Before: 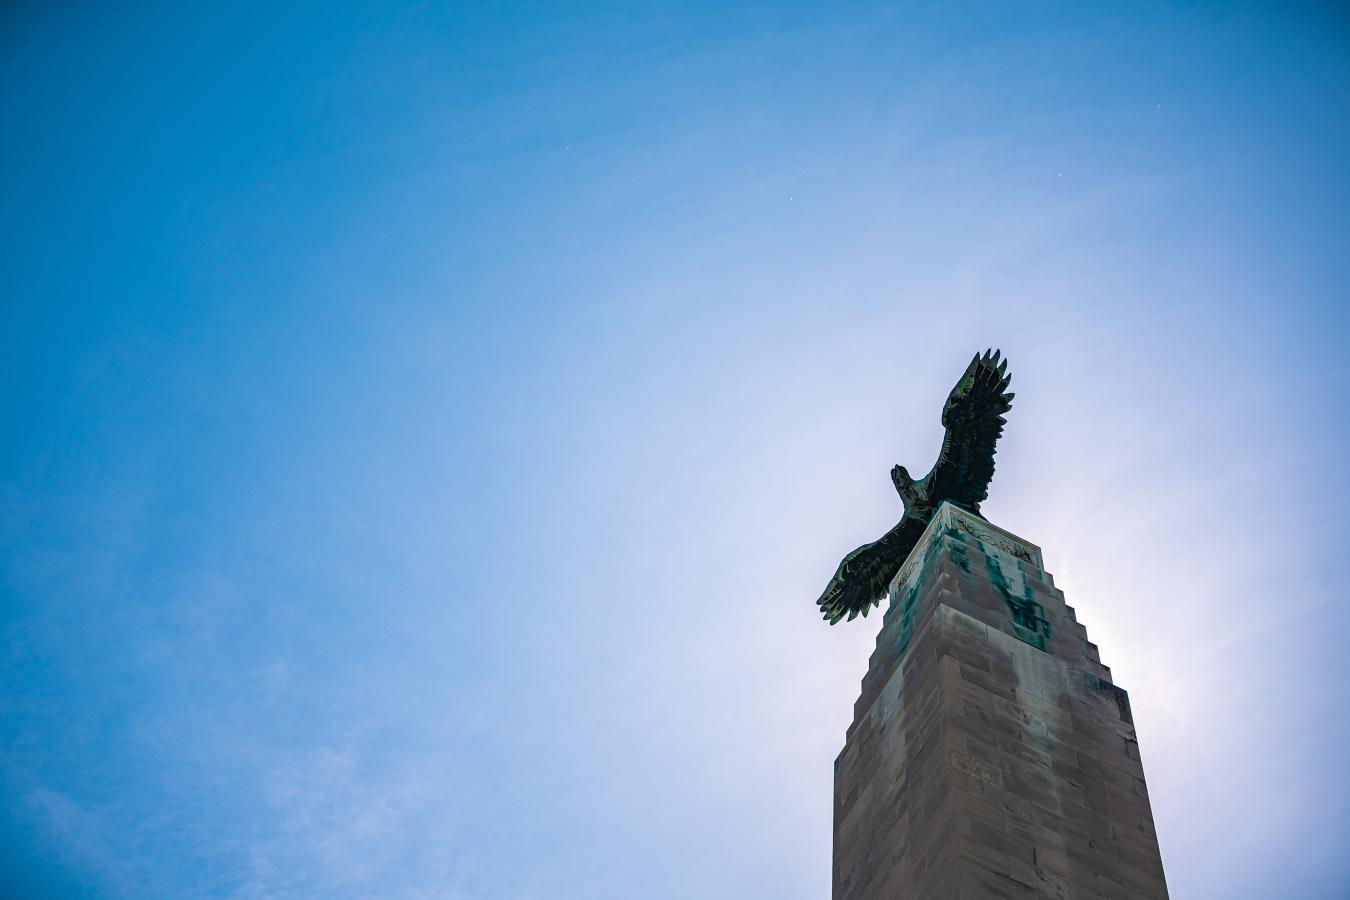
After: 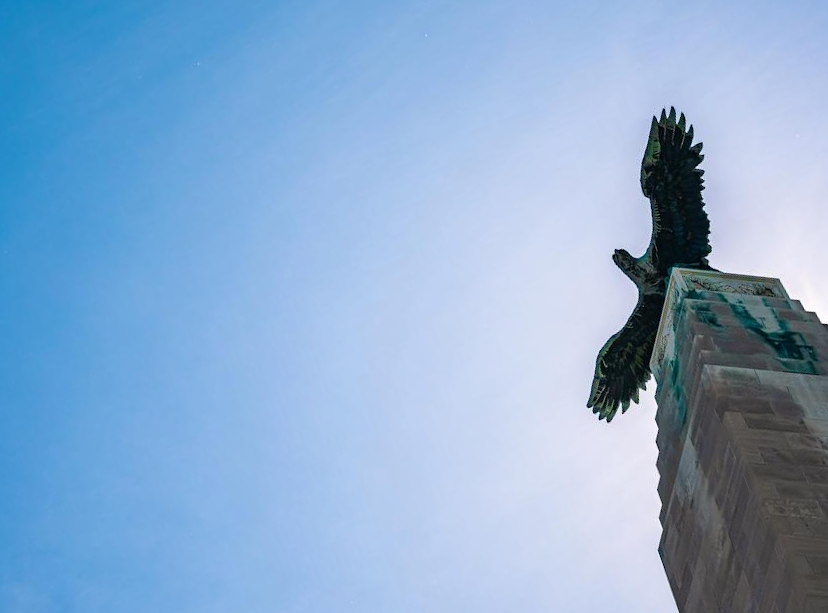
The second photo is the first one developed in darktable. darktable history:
exposure: compensate highlight preservation false
tone equalizer: mask exposure compensation -0.499 EV
crop and rotate: angle 19.86°, left 6.898%, right 4.076%, bottom 1.102%
